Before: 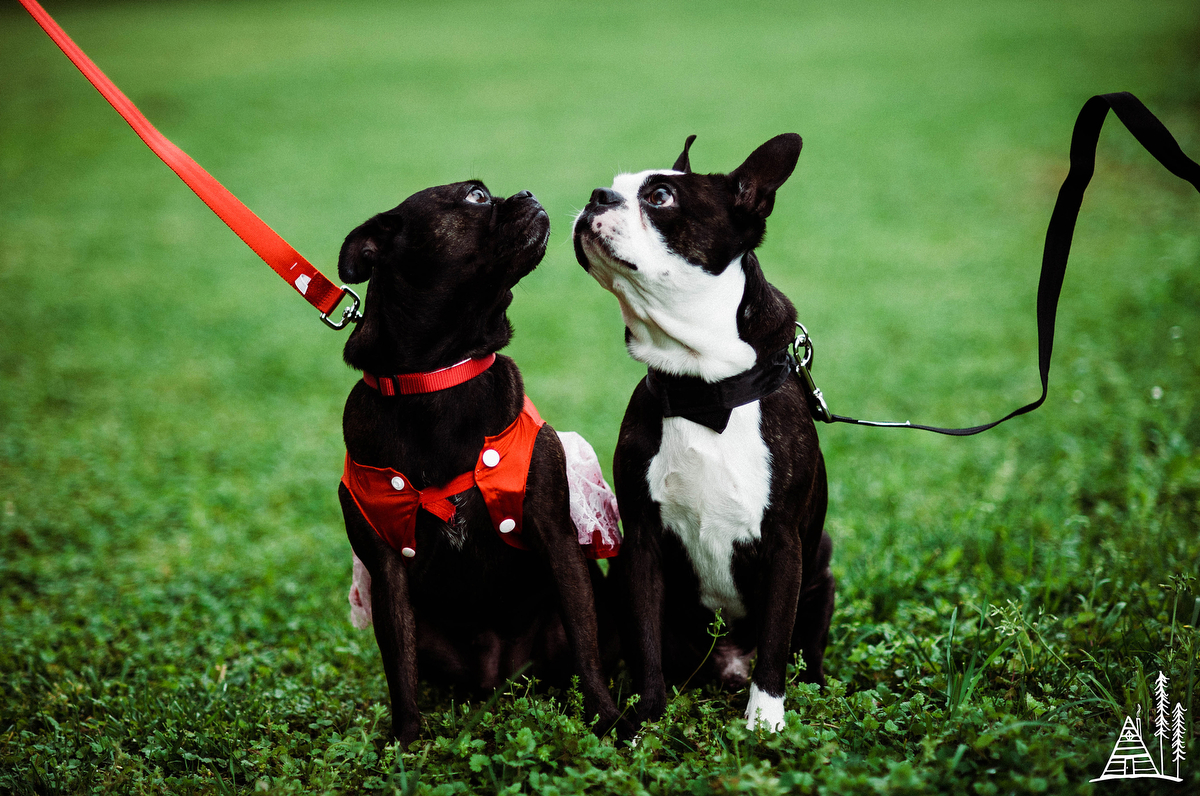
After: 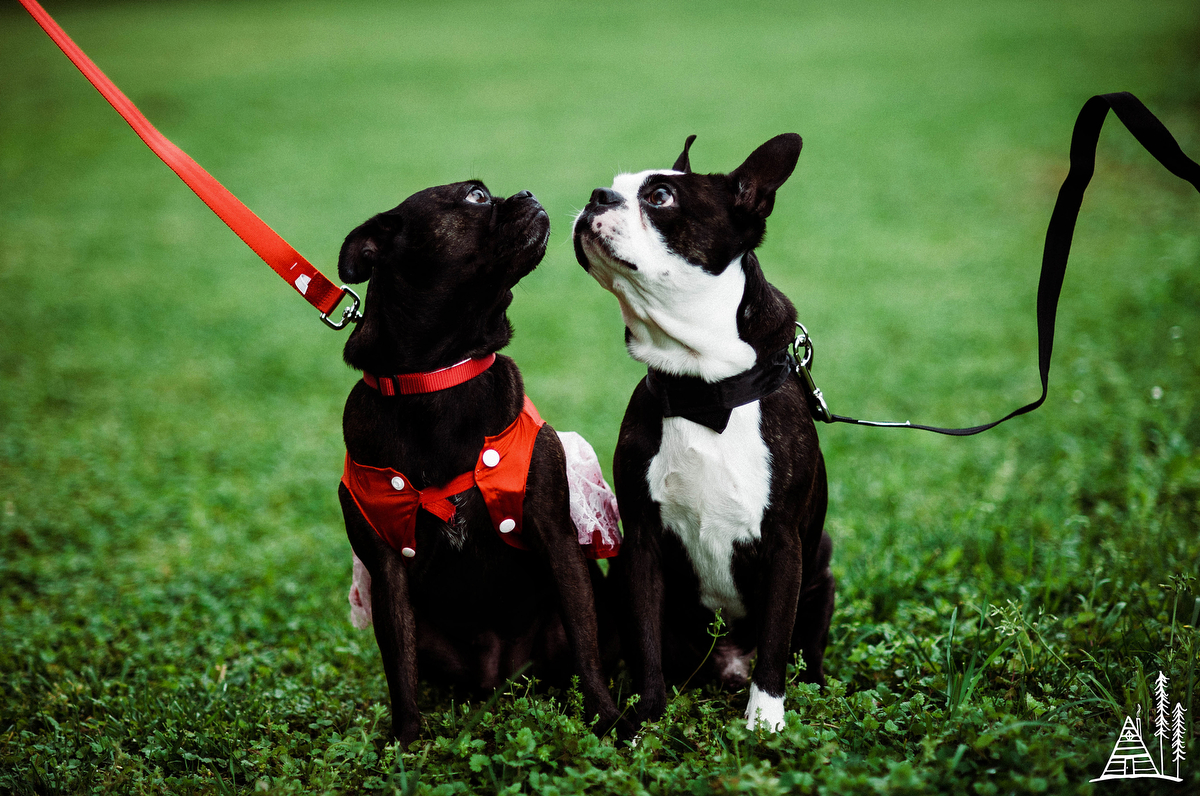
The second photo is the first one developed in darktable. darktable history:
base curve: curves: ch0 [(0, 0) (0.303, 0.277) (1, 1)]
tone equalizer: on, module defaults
local contrast: mode bilateral grid, contrast 15, coarseness 36, detail 105%, midtone range 0.2
